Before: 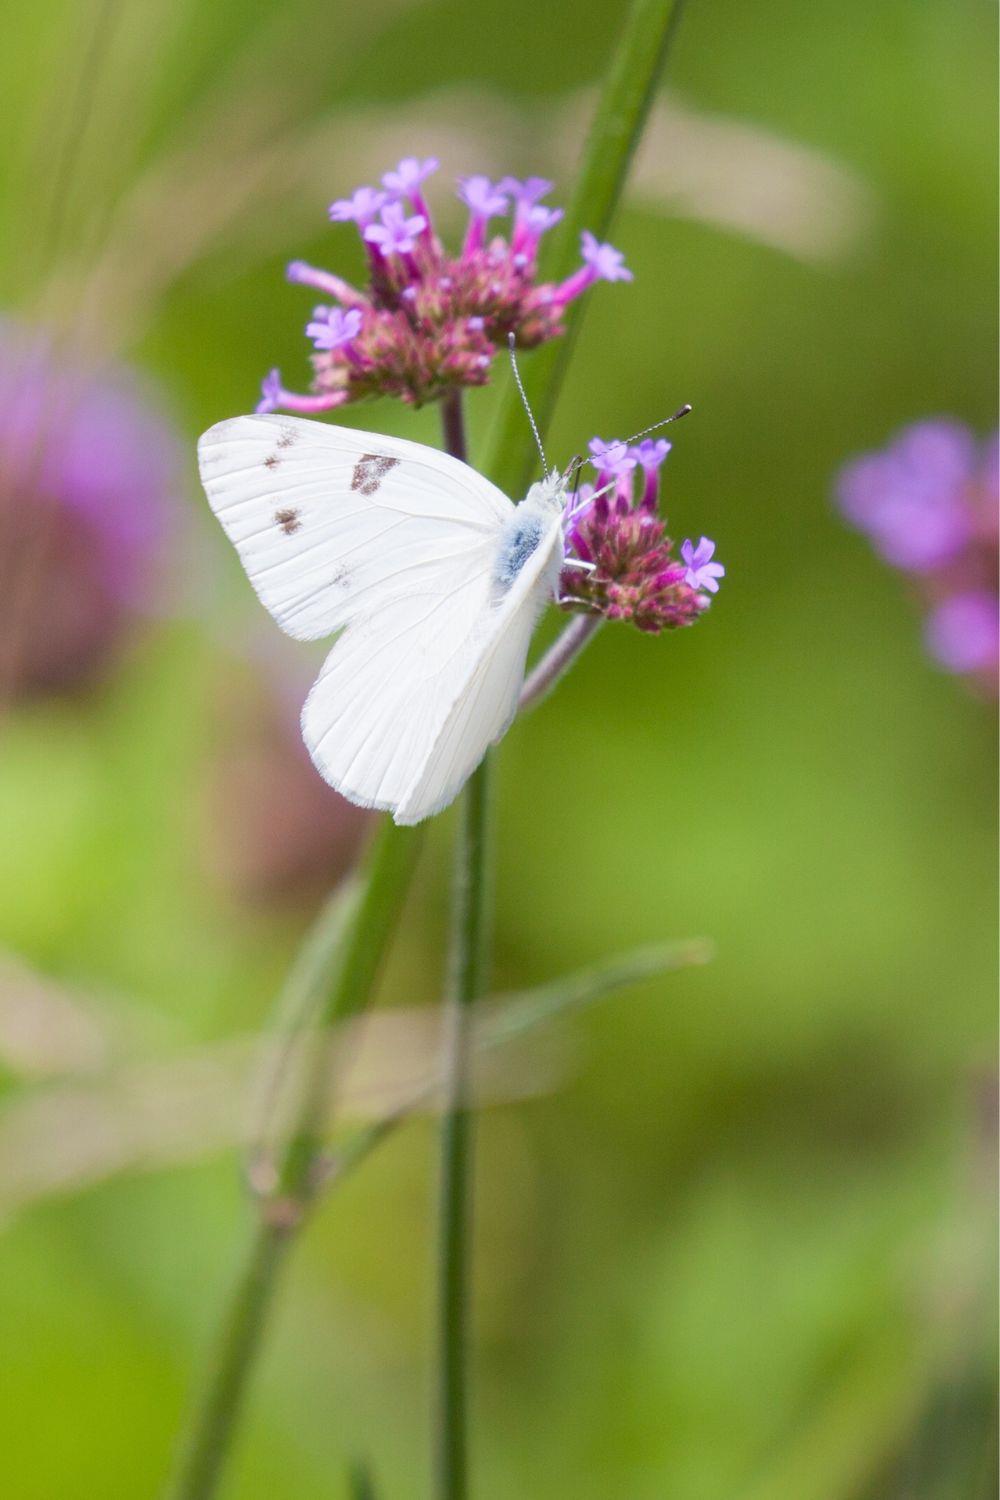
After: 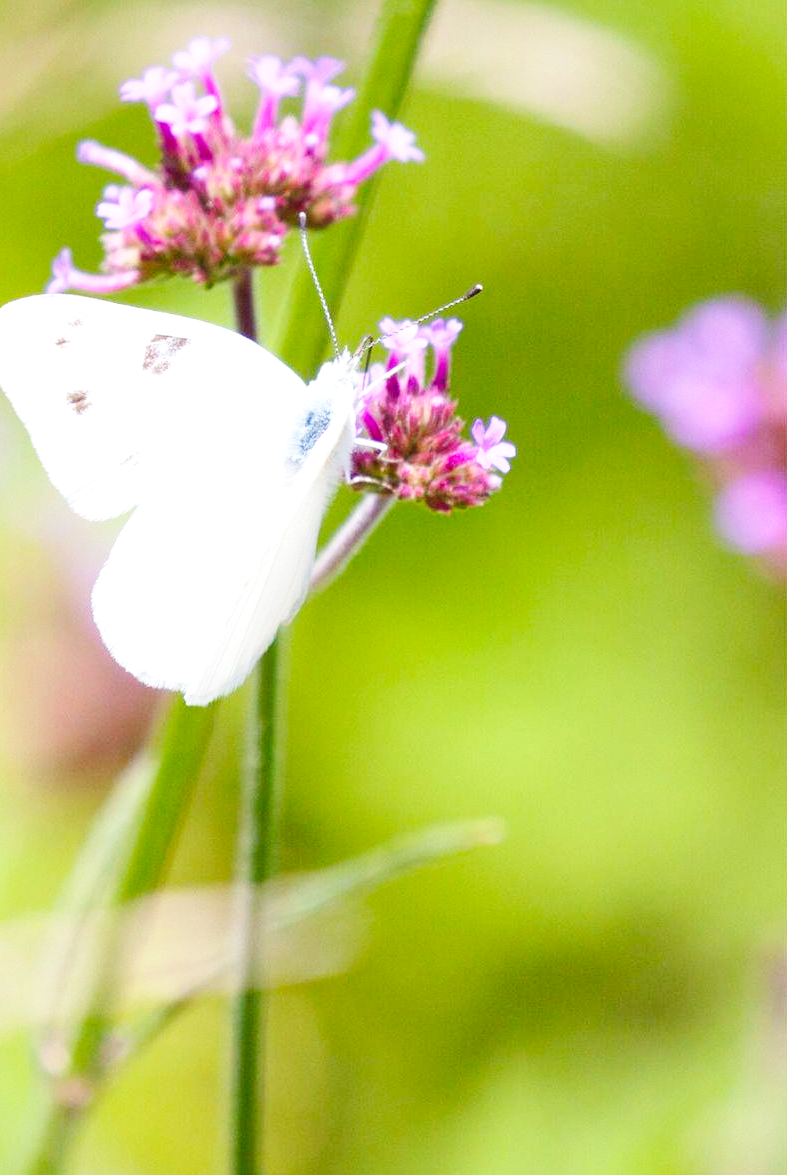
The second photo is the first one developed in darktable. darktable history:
crop and rotate: left 20.943%, top 8.047%, right 0.355%, bottom 13.603%
tone equalizer: edges refinement/feathering 500, mask exposure compensation -1.57 EV, preserve details no
exposure: exposure 0.6 EV, compensate highlight preservation false
base curve: curves: ch0 [(0, 0) (0.036, 0.025) (0.121, 0.166) (0.206, 0.329) (0.605, 0.79) (1, 1)], preserve colors none
